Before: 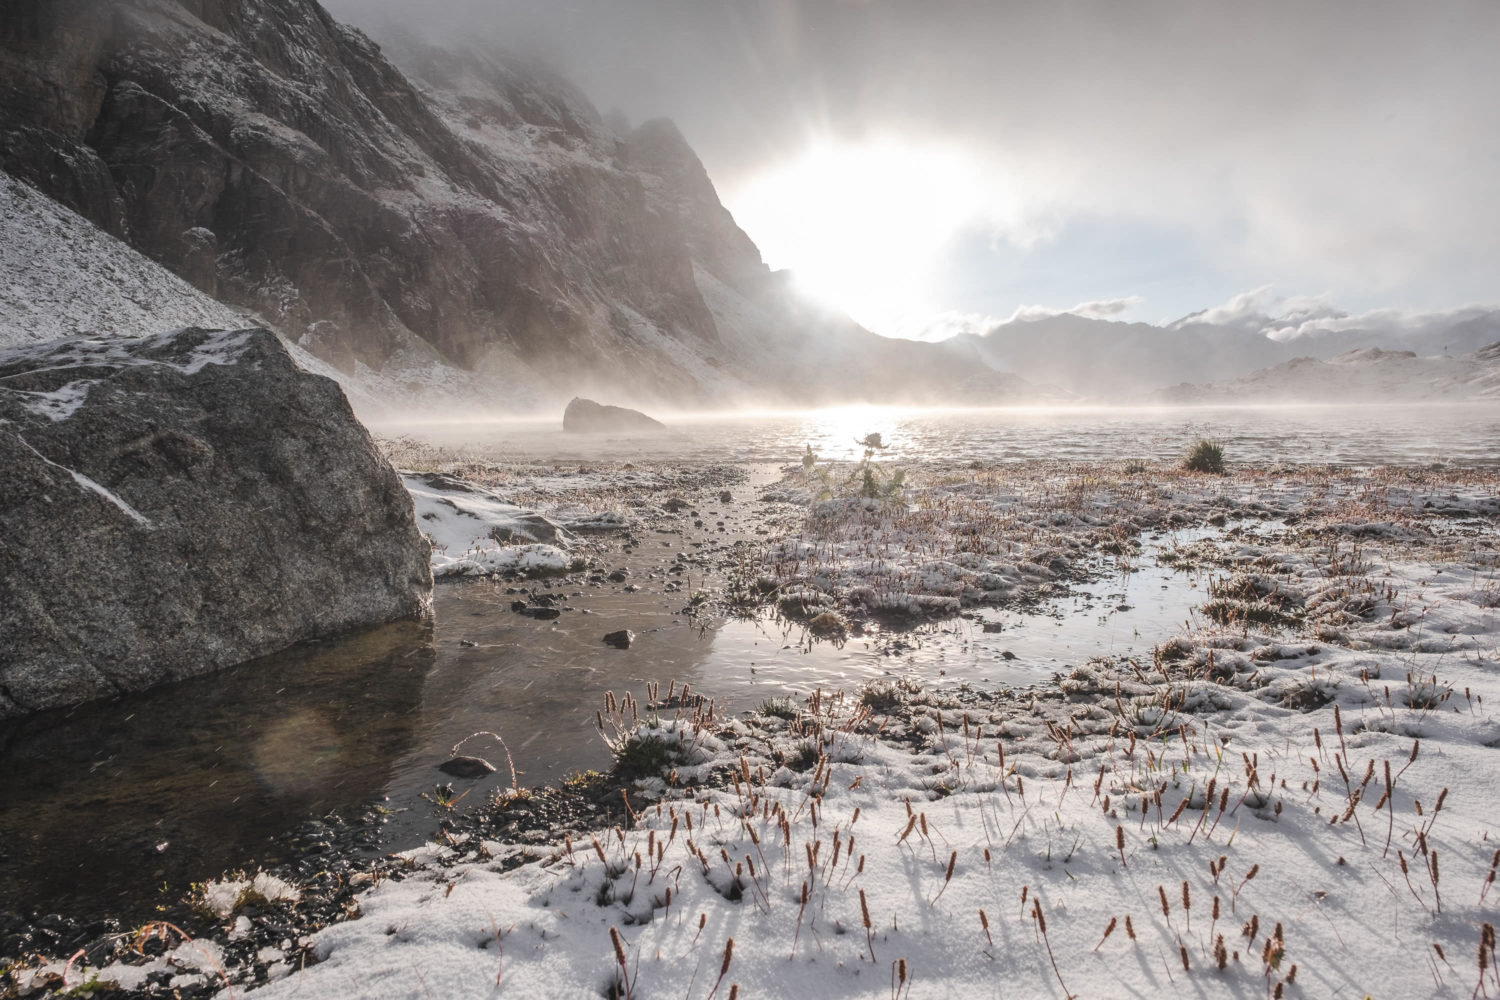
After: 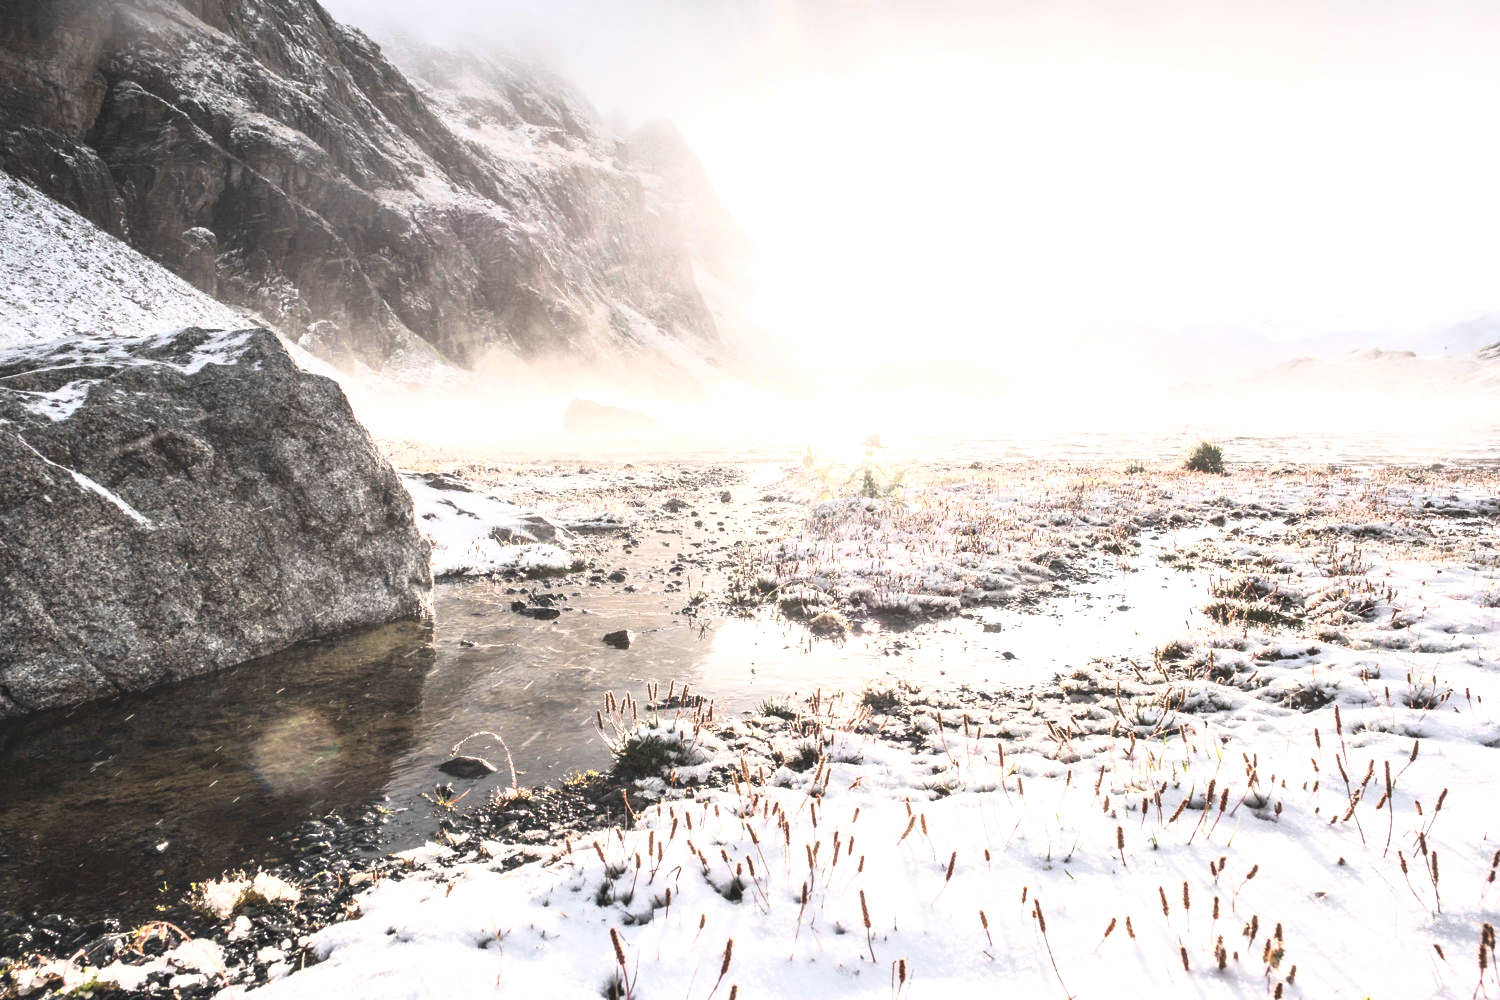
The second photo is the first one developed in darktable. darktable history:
exposure: black level correction 0, exposure 1.199 EV, compensate exposure bias true, compensate highlight preservation false
tone curve: curves: ch0 [(0, 0) (0.003, 0.063) (0.011, 0.063) (0.025, 0.063) (0.044, 0.066) (0.069, 0.071) (0.1, 0.09) (0.136, 0.116) (0.177, 0.144) (0.224, 0.192) (0.277, 0.246) (0.335, 0.311) (0.399, 0.399) (0.468, 0.49) (0.543, 0.589) (0.623, 0.709) (0.709, 0.827) (0.801, 0.918) (0.898, 0.969) (1, 1)], color space Lab, independent channels, preserve colors none
